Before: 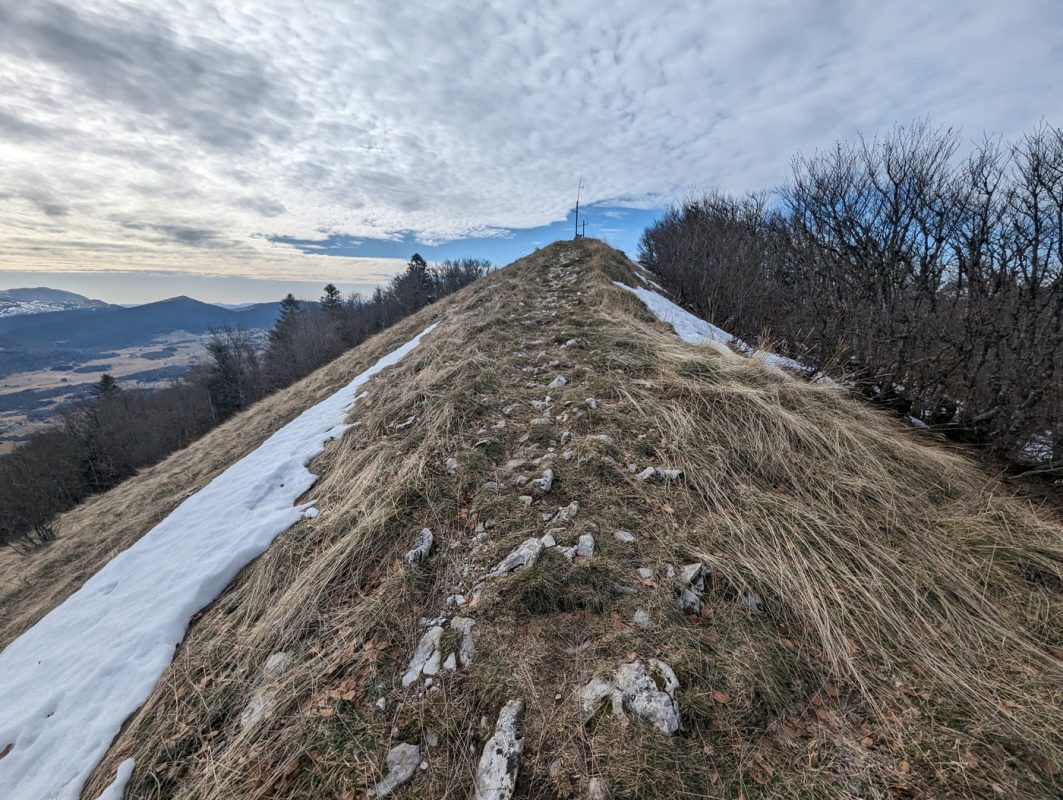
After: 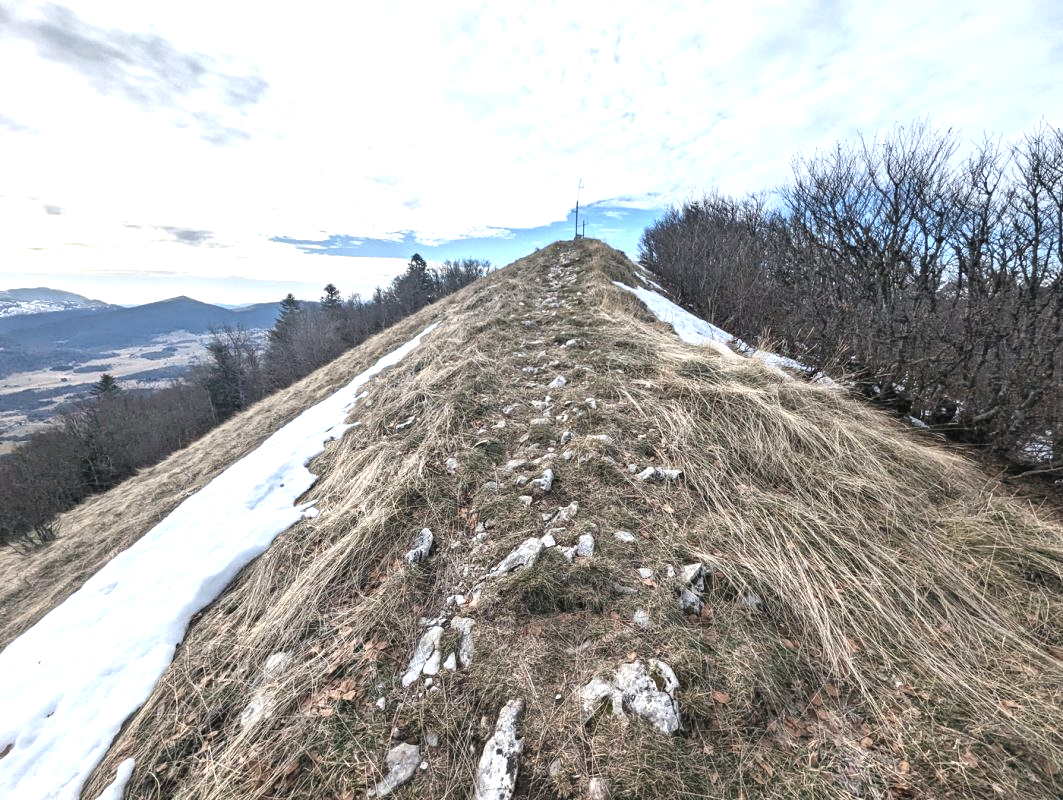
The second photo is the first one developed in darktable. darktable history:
exposure: black level correction -0.002, exposure 1.115 EV, compensate highlight preservation false
contrast brightness saturation: saturation -0.17
